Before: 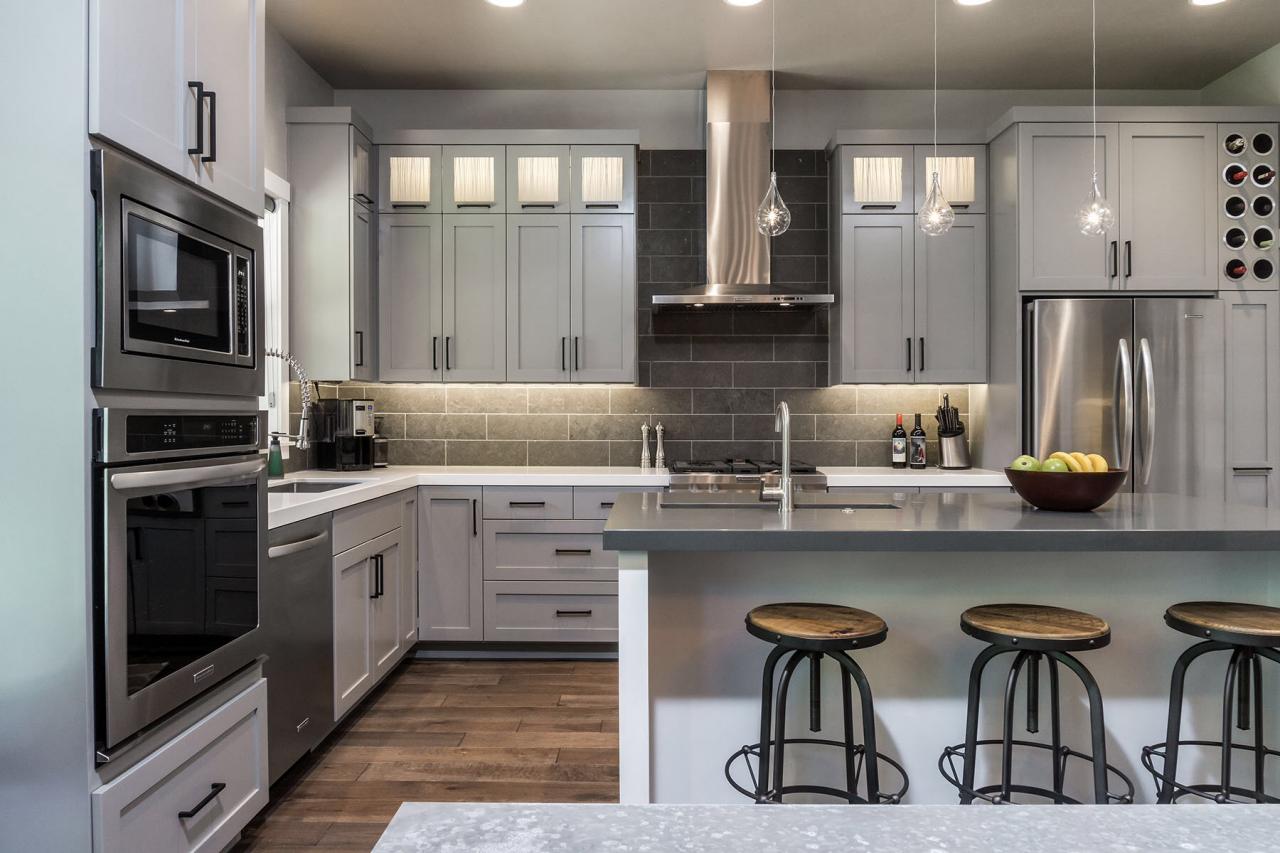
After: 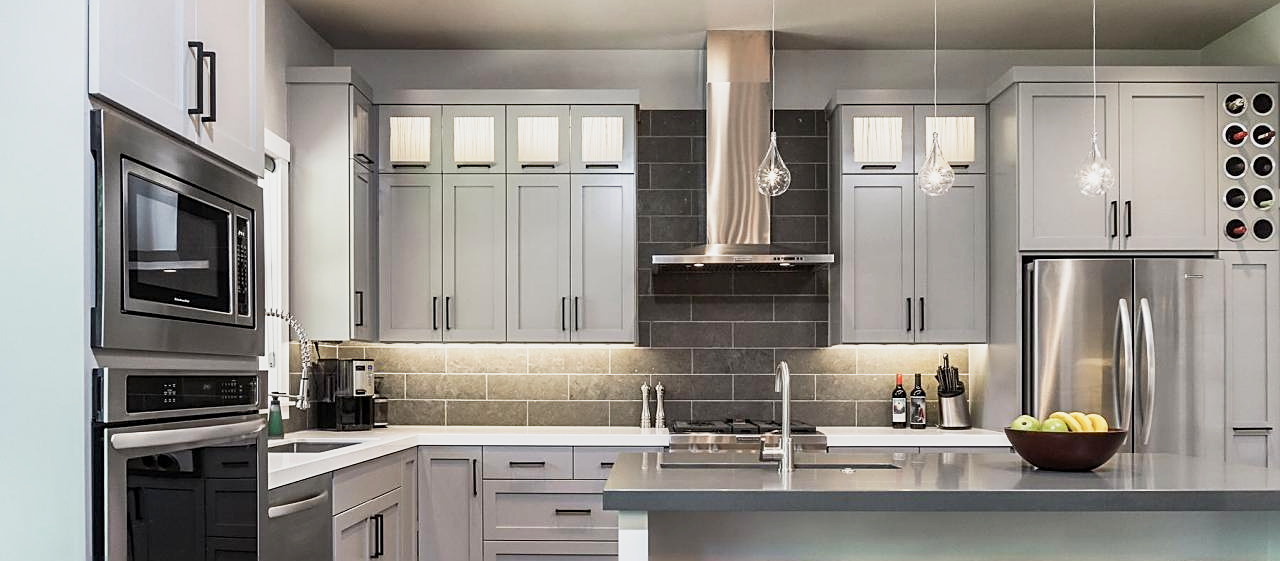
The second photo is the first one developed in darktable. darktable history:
base curve: curves: ch0 [(0, 0) (0.088, 0.125) (0.176, 0.251) (0.354, 0.501) (0.613, 0.749) (1, 0.877)], preserve colors none
crop and rotate: top 4.883%, bottom 29.348%
sharpen: on, module defaults
